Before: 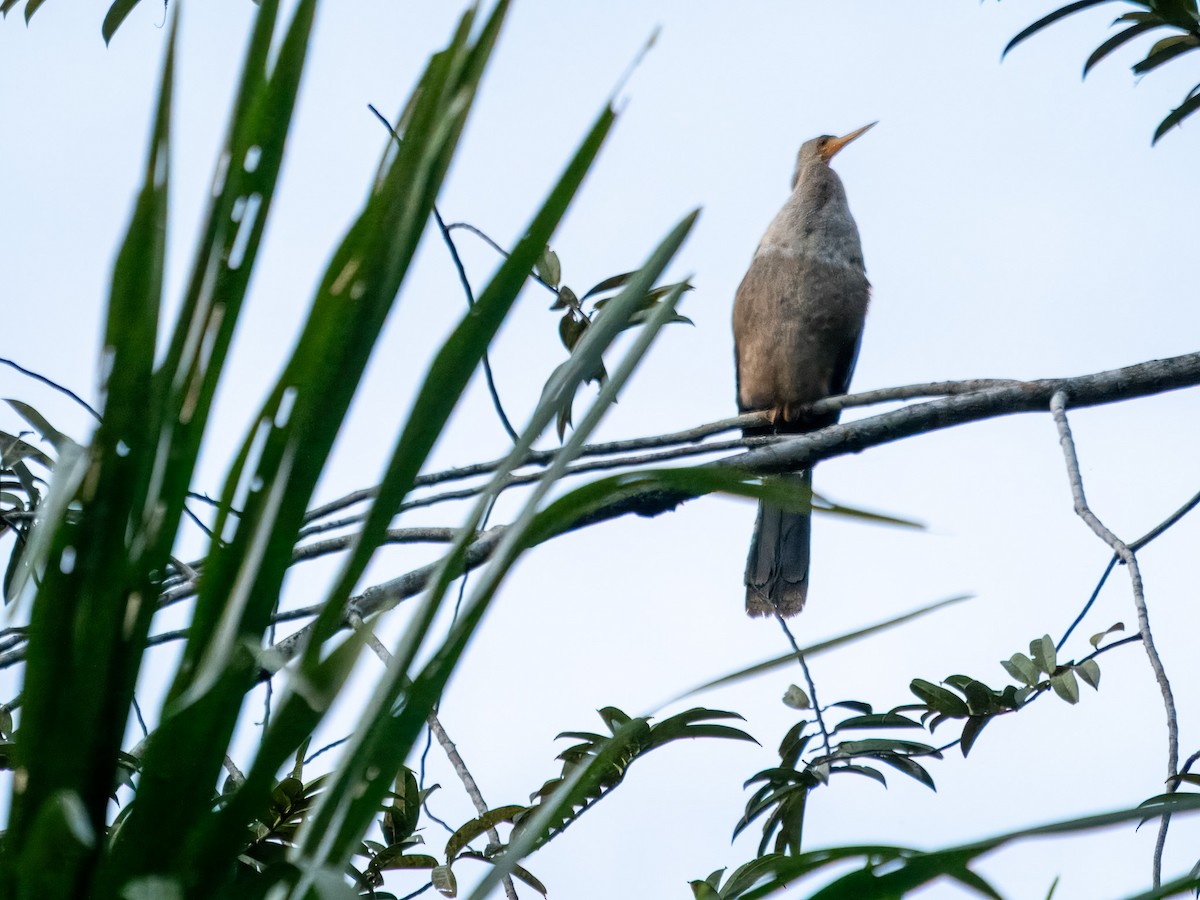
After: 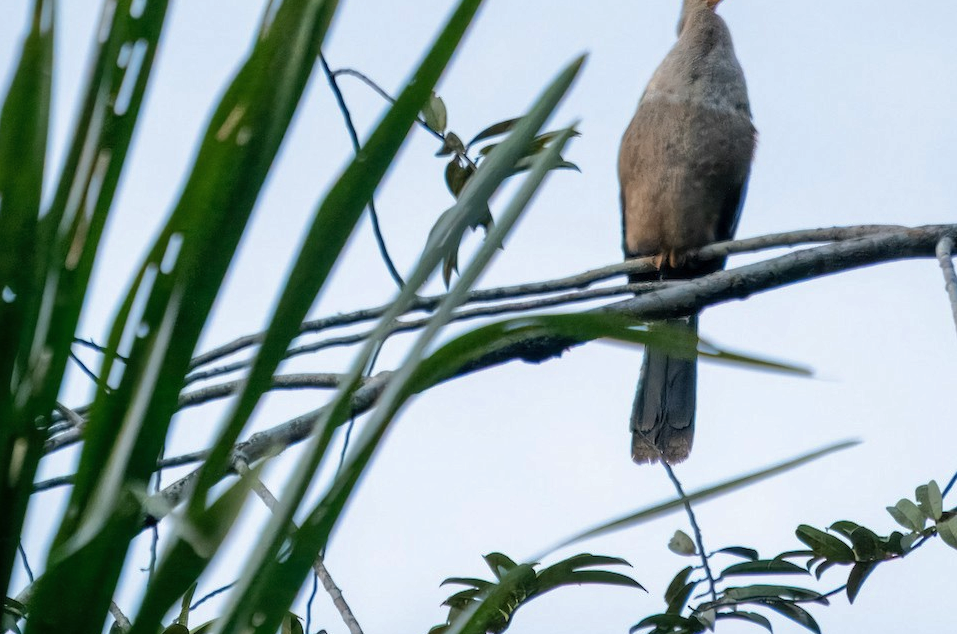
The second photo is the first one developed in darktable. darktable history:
crop: left 9.512%, top 17.19%, right 10.734%, bottom 12.329%
shadows and highlights: shadows 29.87
